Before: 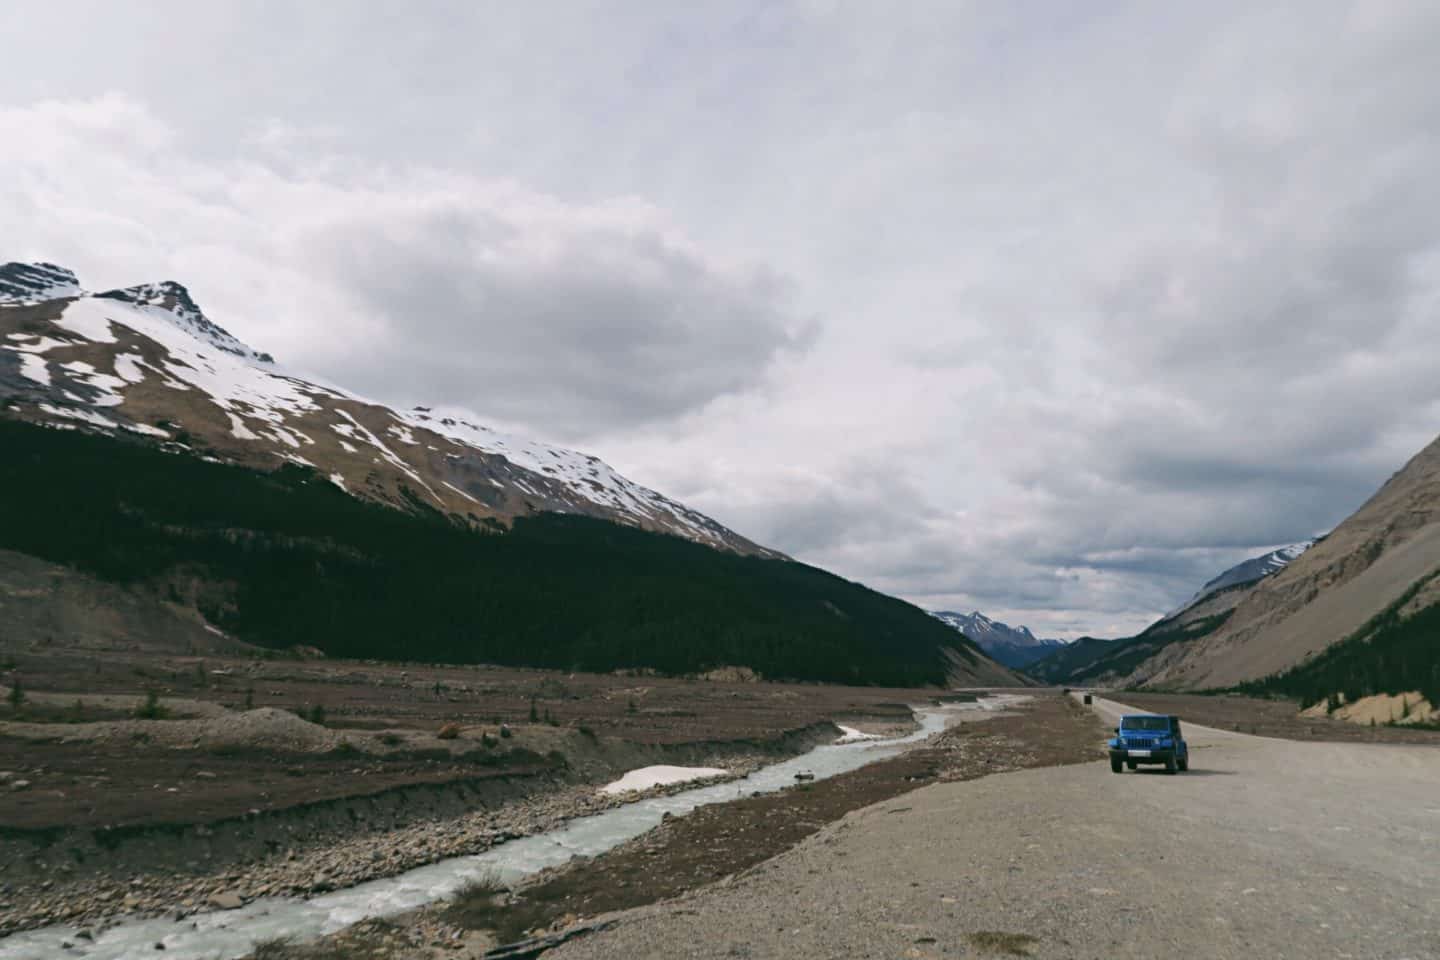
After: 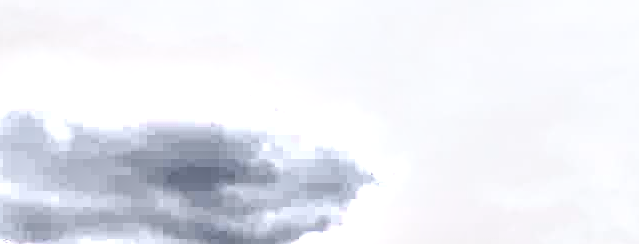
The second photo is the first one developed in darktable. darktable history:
crop: left 28.743%, top 16.798%, right 26.831%, bottom 57.691%
tone equalizer: -8 EV -0.428 EV, -7 EV -0.356 EV, -6 EV -0.351 EV, -5 EV -0.221 EV, -3 EV 0.188 EV, -2 EV 0.34 EV, -1 EV 0.395 EV, +0 EV 0.413 EV
sharpen: radius 1.493, amount 0.408, threshold 1.212
local contrast: highlights 65%, shadows 54%, detail 169%, midtone range 0.516
exposure: black level correction 0, exposure 0.699 EV, compensate highlight preservation false
color balance rgb: perceptual saturation grading › global saturation 27.366%, perceptual saturation grading › highlights -28.264%, perceptual saturation grading › mid-tones 15.399%, perceptual saturation grading › shadows 33.39%, global vibrance -16.471%, contrast -6.145%
shadows and highlights: radius 102.01, shadows 50.6, highlights -64.77, soften with gaussian
